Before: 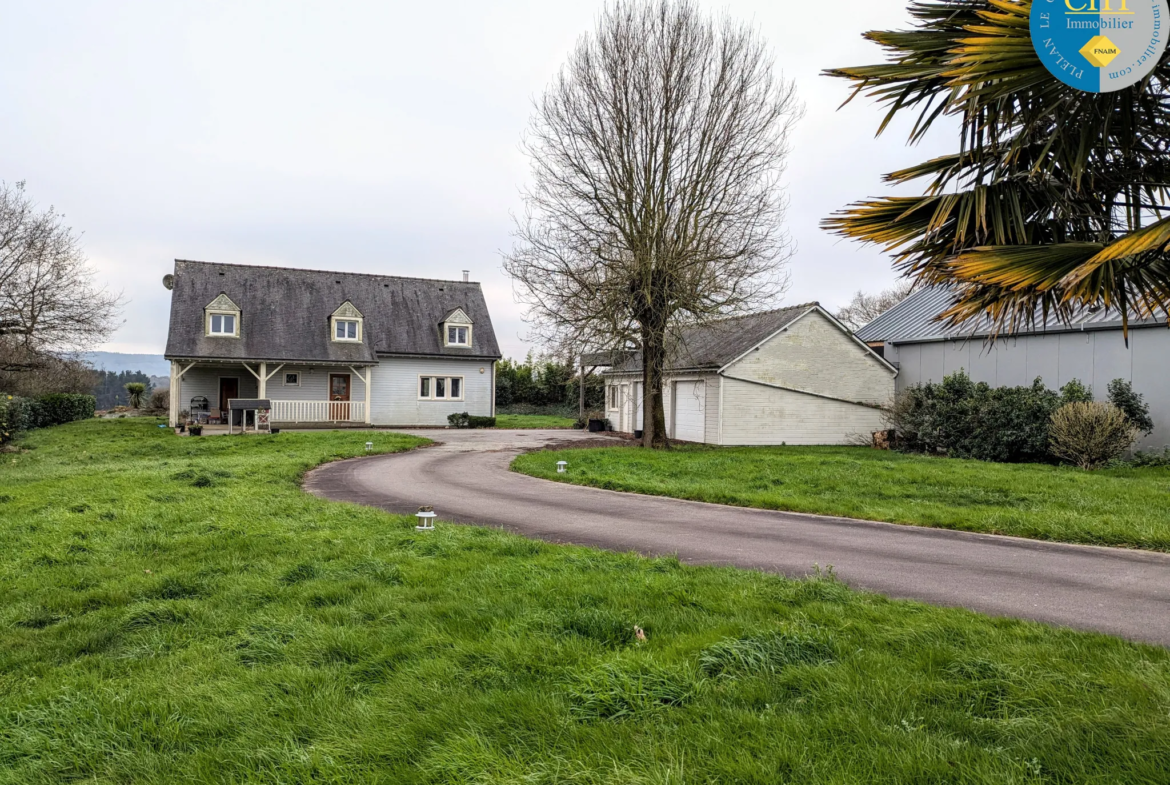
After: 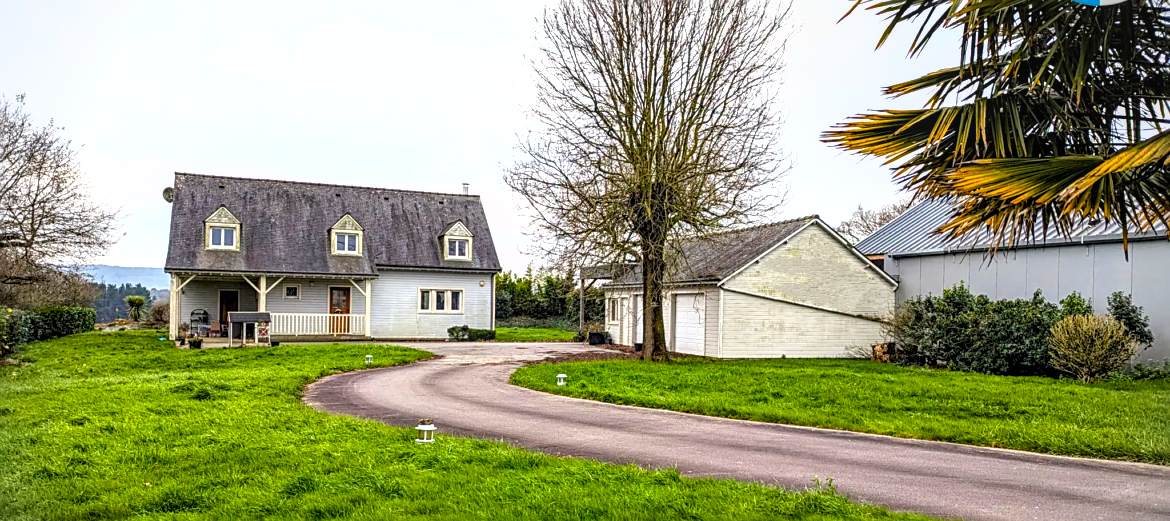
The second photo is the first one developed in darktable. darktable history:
contrast equalizer: octaves 7, y [[0.5 ×6], [0.5 ×6], [0.5, 0.5, 0.501, 0.545, 0.707, 0.863], [0 ×6], [0 ×6]]
crop: top 11.168%, bottom 22.433%
vignetting: fall-off start 88.48%, fall-off radius 42.92%, brightness -0.2, center (-0.015, 0), width/height ratio 1.167
exposure: black level correction 0.001, exposure 0.5 EV, compensate highlight preservation false
shadows and highlights: shadows 36.63, highlights -27.13, soften with gaussian
color balance rgb: perceptual saturation grading › global saturation 36.618%, perceptual saturation grading › shadows 35.361%, global vibrance 20%
sharpen: on, module defaults
local contrast: on, module defaults
